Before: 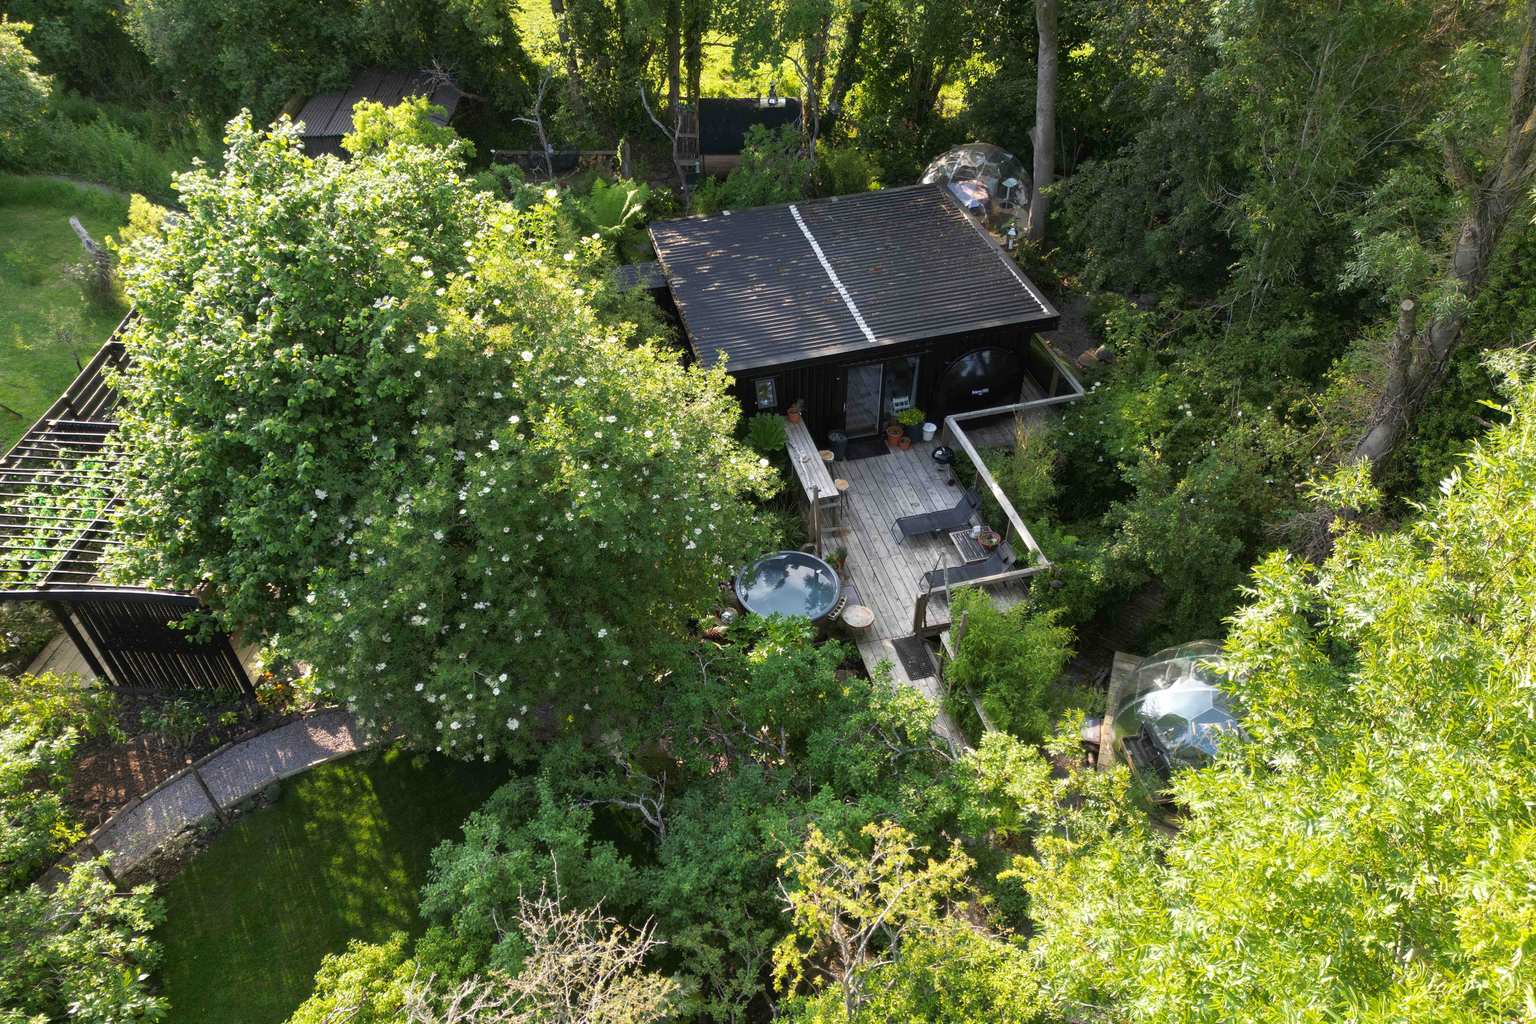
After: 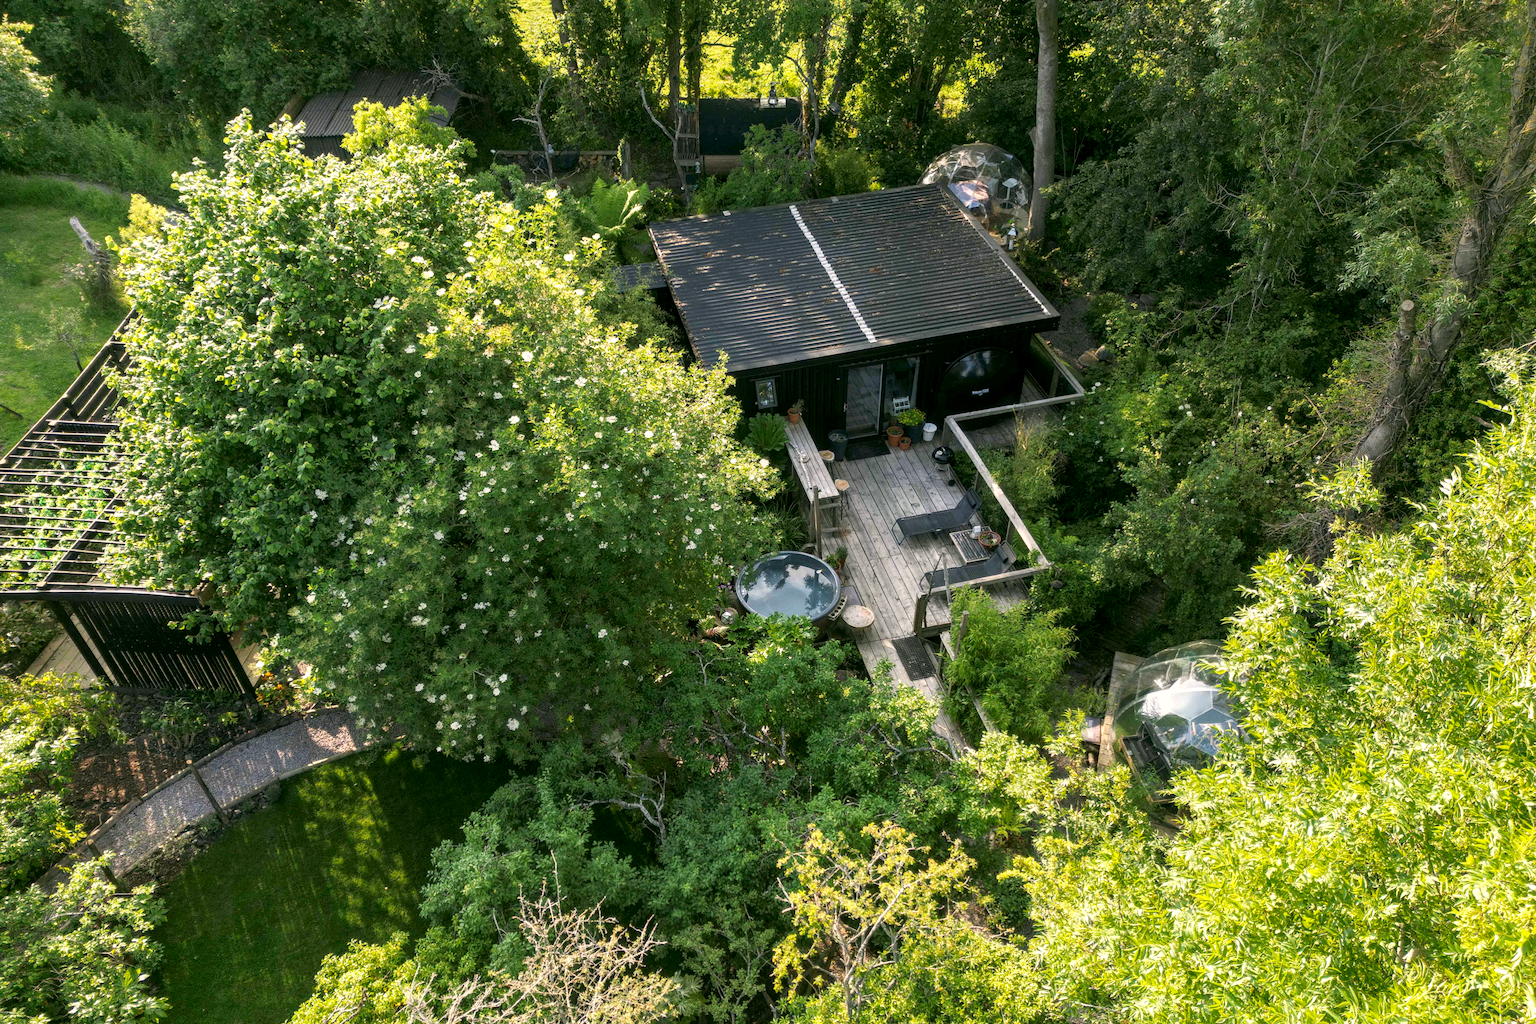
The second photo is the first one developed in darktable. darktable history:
color correction: highlights a* 4.01, highlights b* 4.94, shadows a* -6.93, shadows b* 4.65
local contrast: detail 130%
